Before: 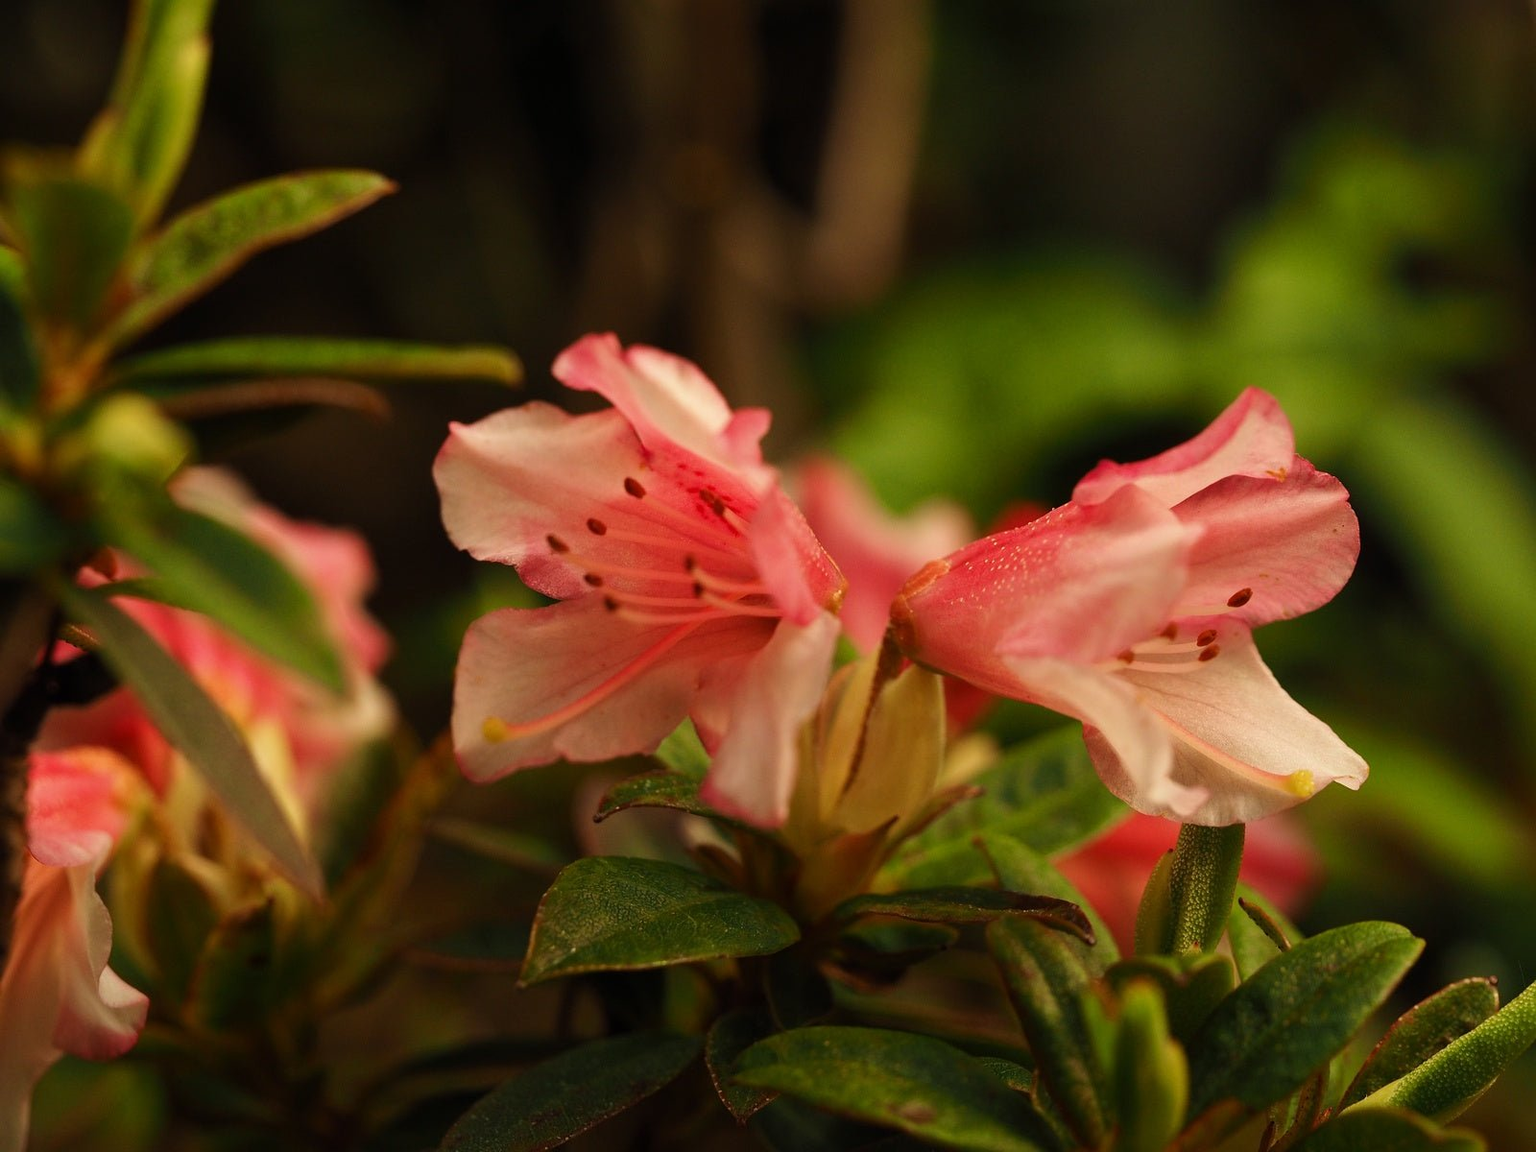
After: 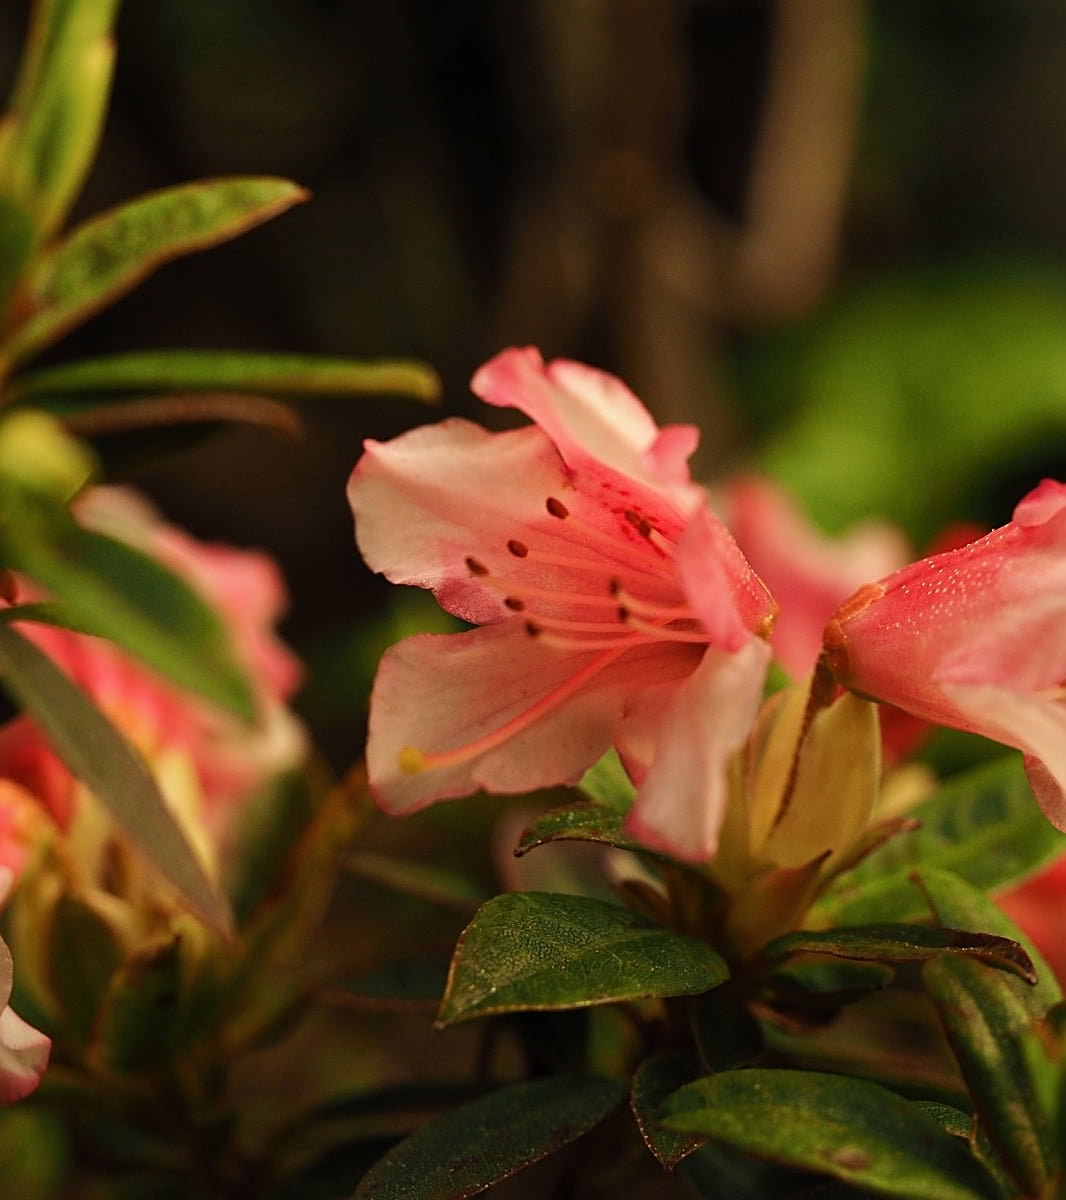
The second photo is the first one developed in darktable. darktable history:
sharpen: on, module defaults
shadows and highlights: radius 337.17, shadows 29.01, soften with gaussian
crop and rotate: left 6.617%, right 26.717%
